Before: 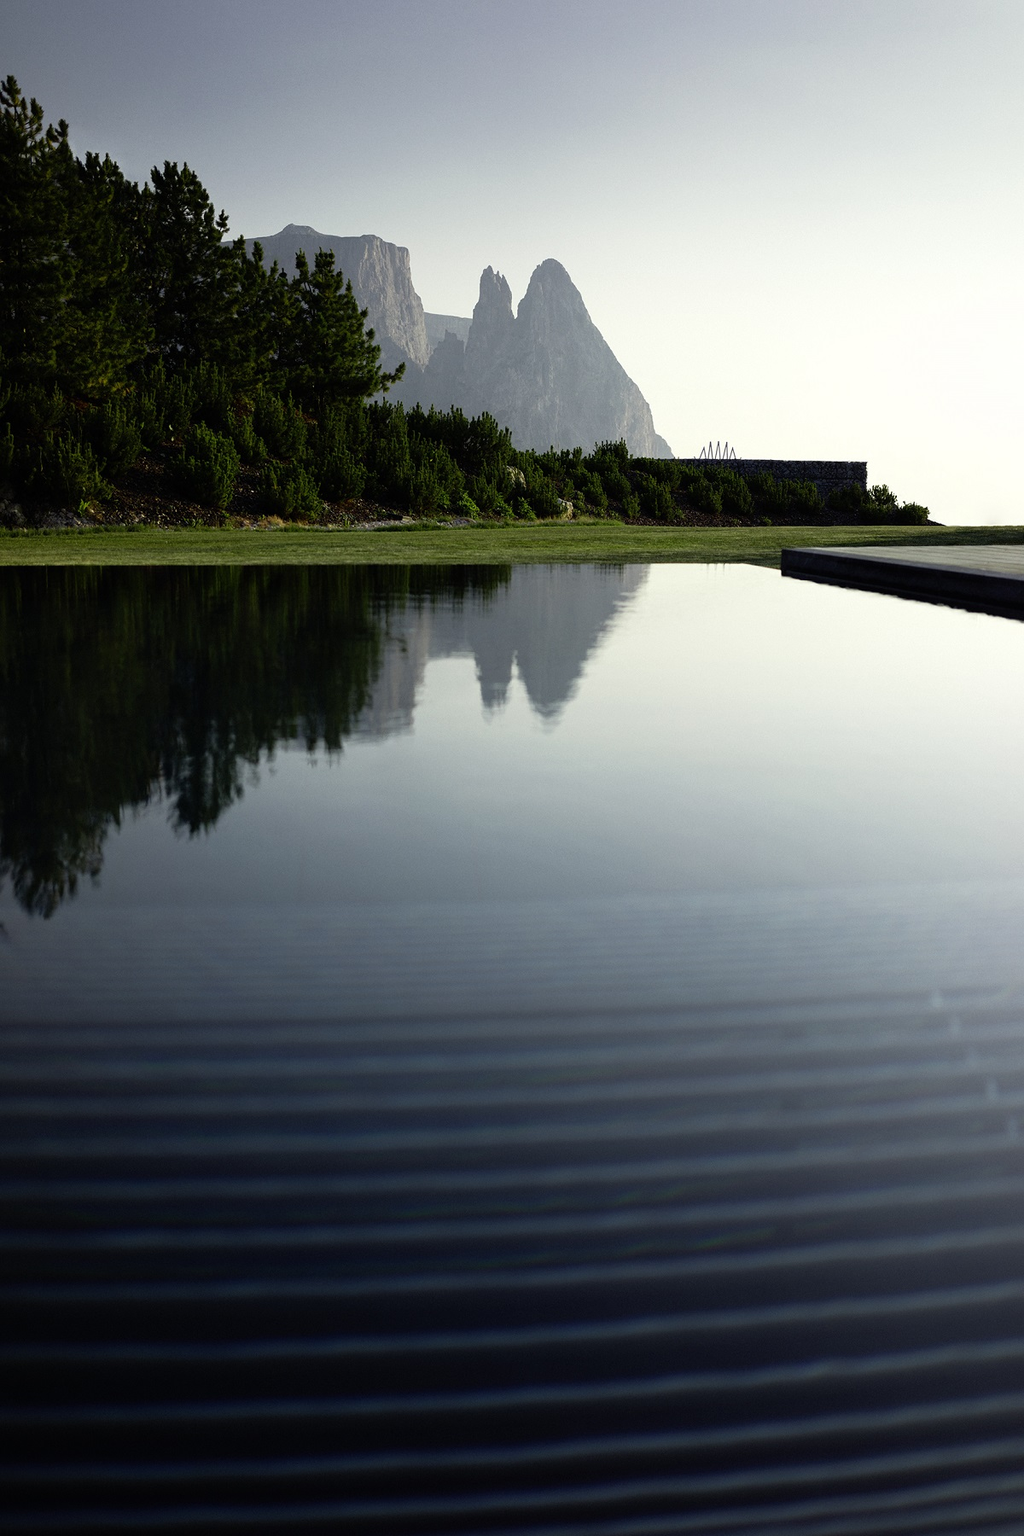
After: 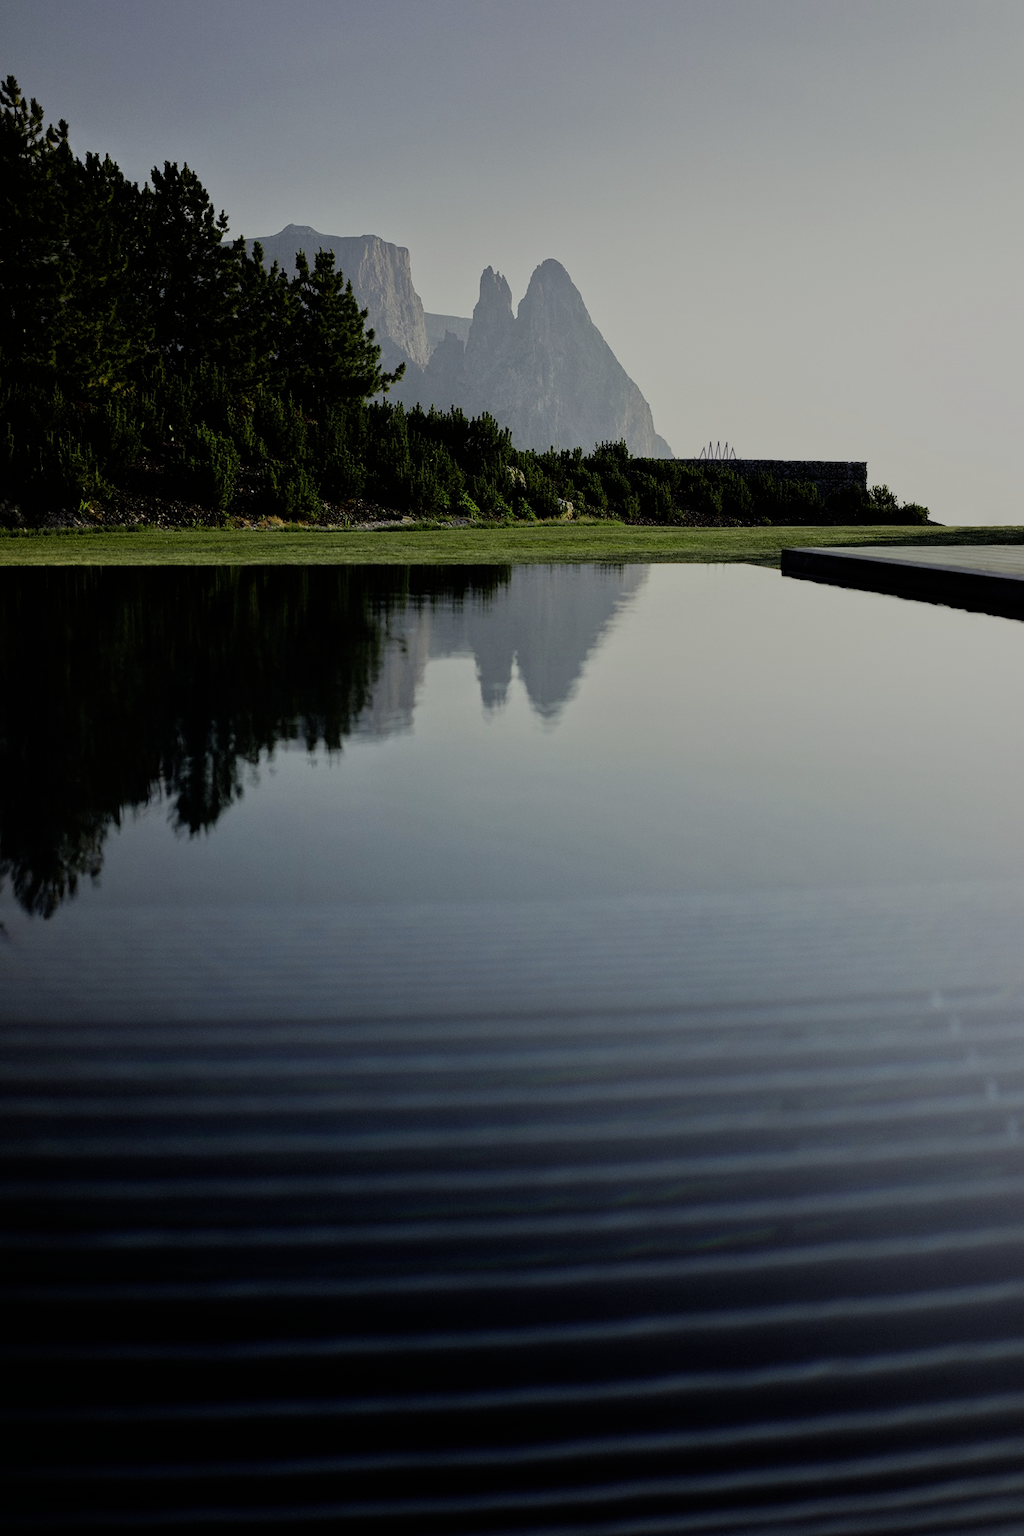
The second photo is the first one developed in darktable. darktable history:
filmic rgb: black relative exposure -7.65 EV, white relative exposure 4.56 EV, hardness 3.61
tone equalizer: -8 EV -0.002 EV, -7 EV 0.005 EV, -6 EV -0.008 EV, -5 EV 0.007 EV, -4 EV -0.042 EV, -3 EV -0.233 EV, -2 EV -0.662 EV, -1 EV -0.983 EV, +0 EV -0.969 EV, smoothing diameter 2%, edges refinement/feathering 20, mask exposure compensation -1.57 EV, filter diffusion 5
